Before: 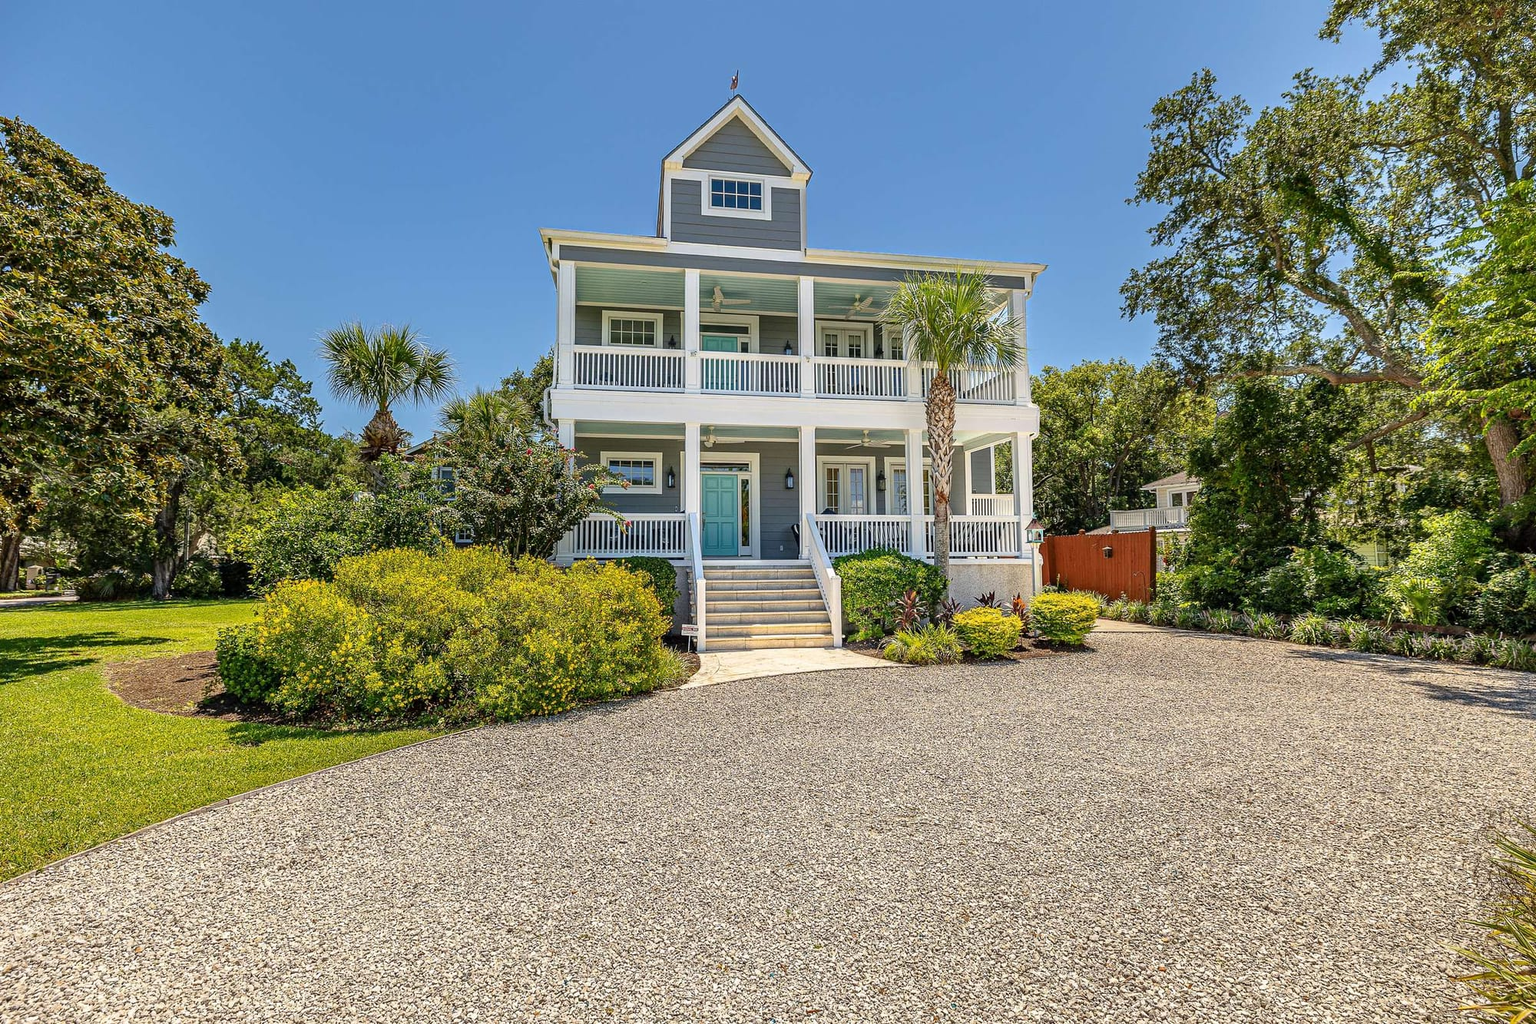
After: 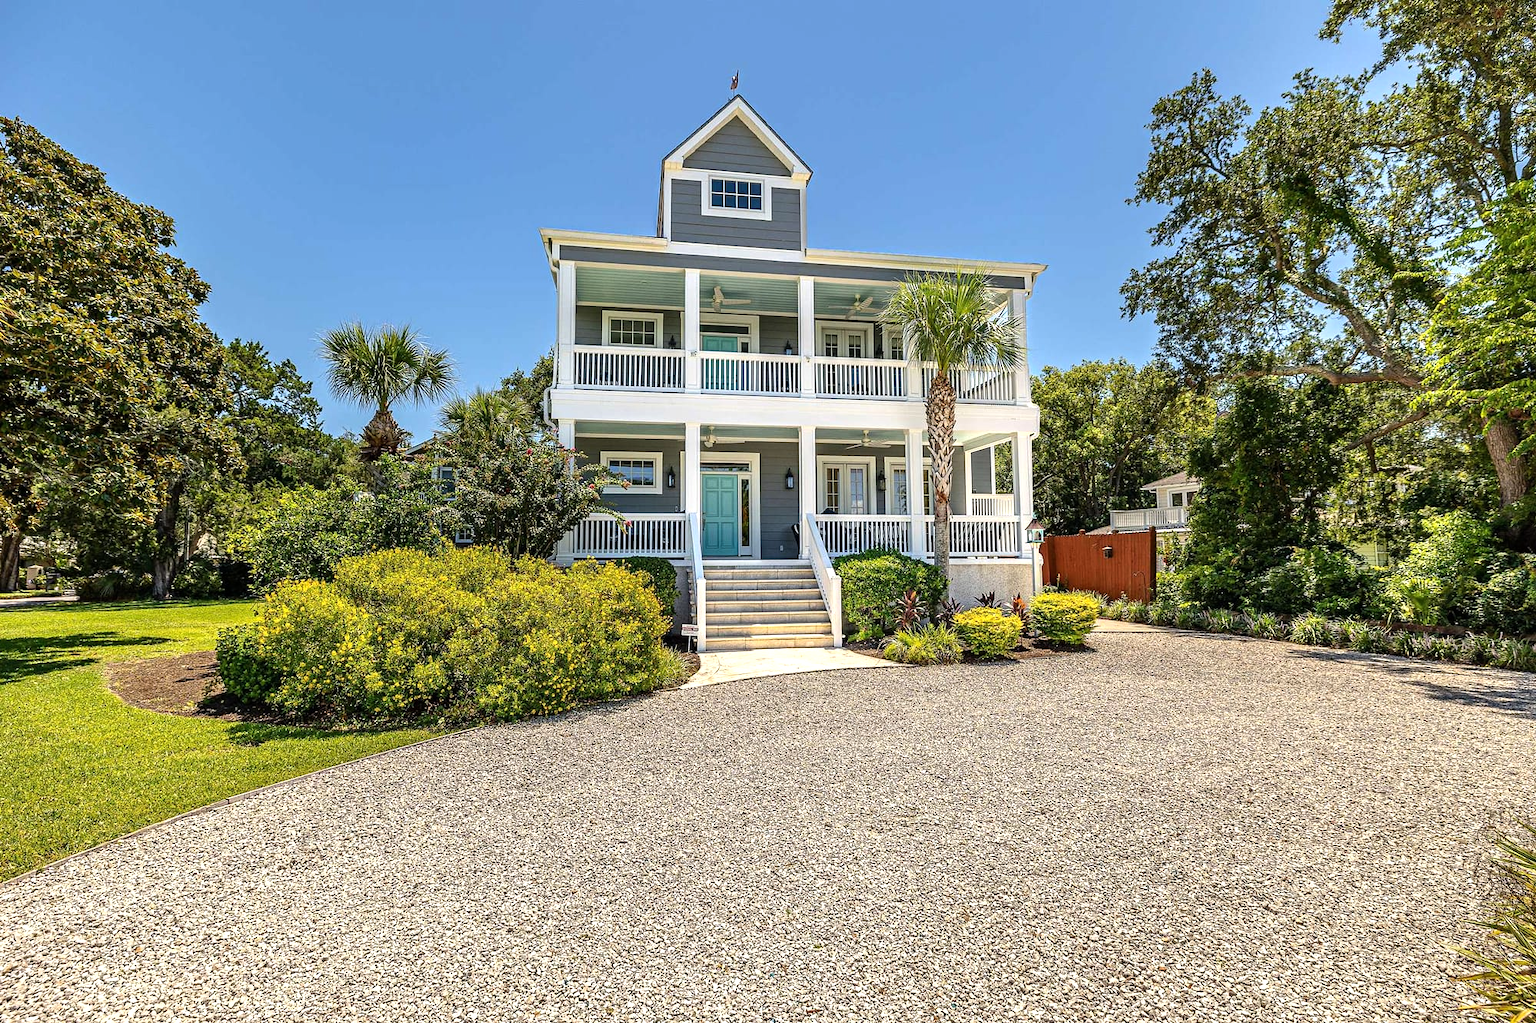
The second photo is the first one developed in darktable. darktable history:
tone equalizer: -8 EV -0.445 EV, -7 EV -0.38 EV, -6 EV -0.354 EV, -5 EV -0.188 EV, -3 EV 0.203 EV, -2 EV 0.316 EV, -1 EV 0.409 EV, +0 EV 0.387 EV, edges refinement/feathering 500, mask exposure compensation -1.57 EV, preserve details no
